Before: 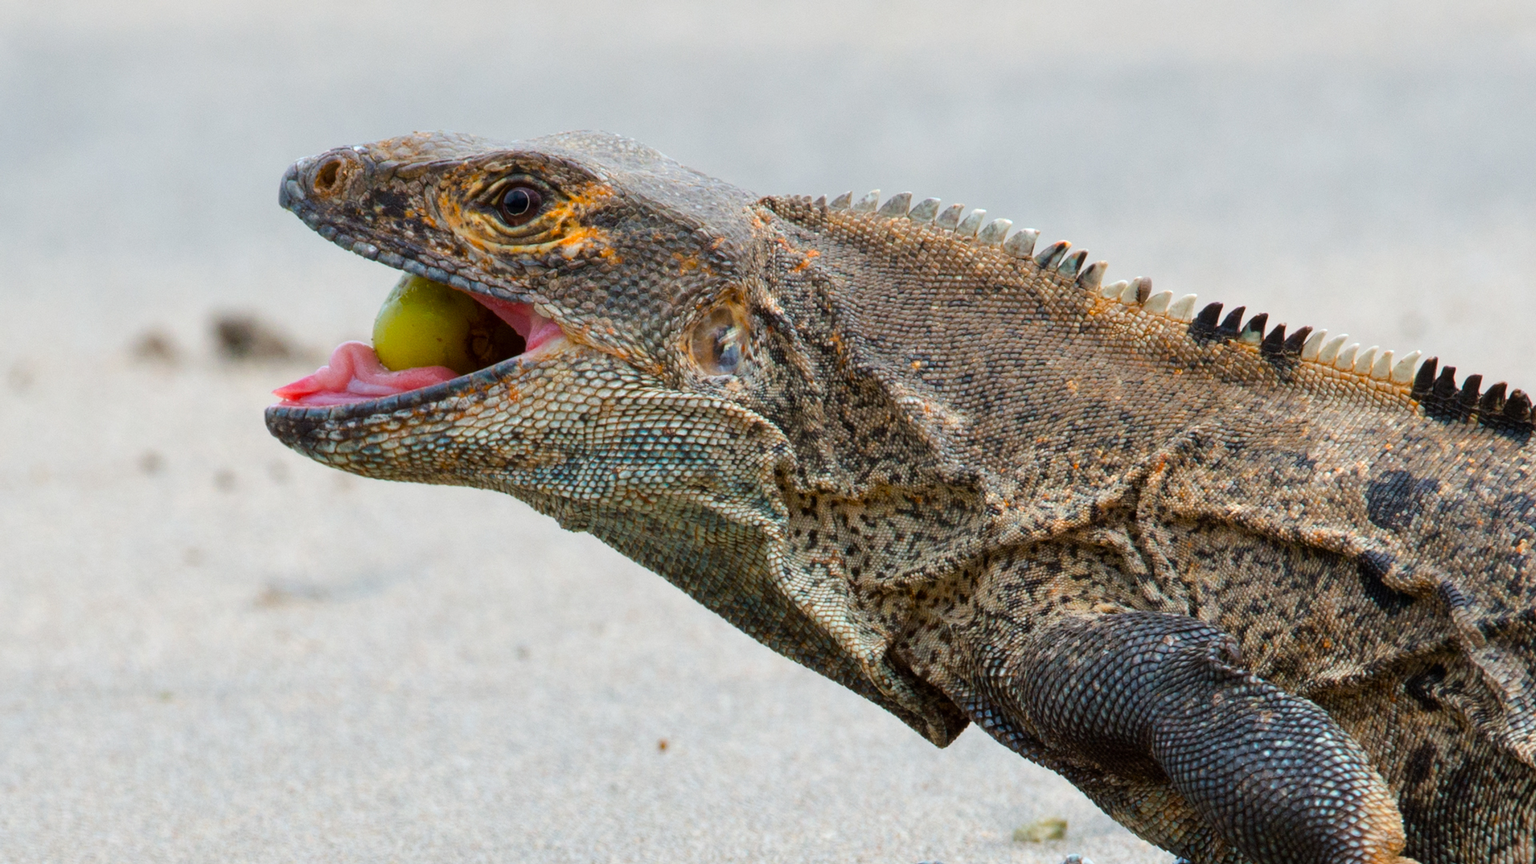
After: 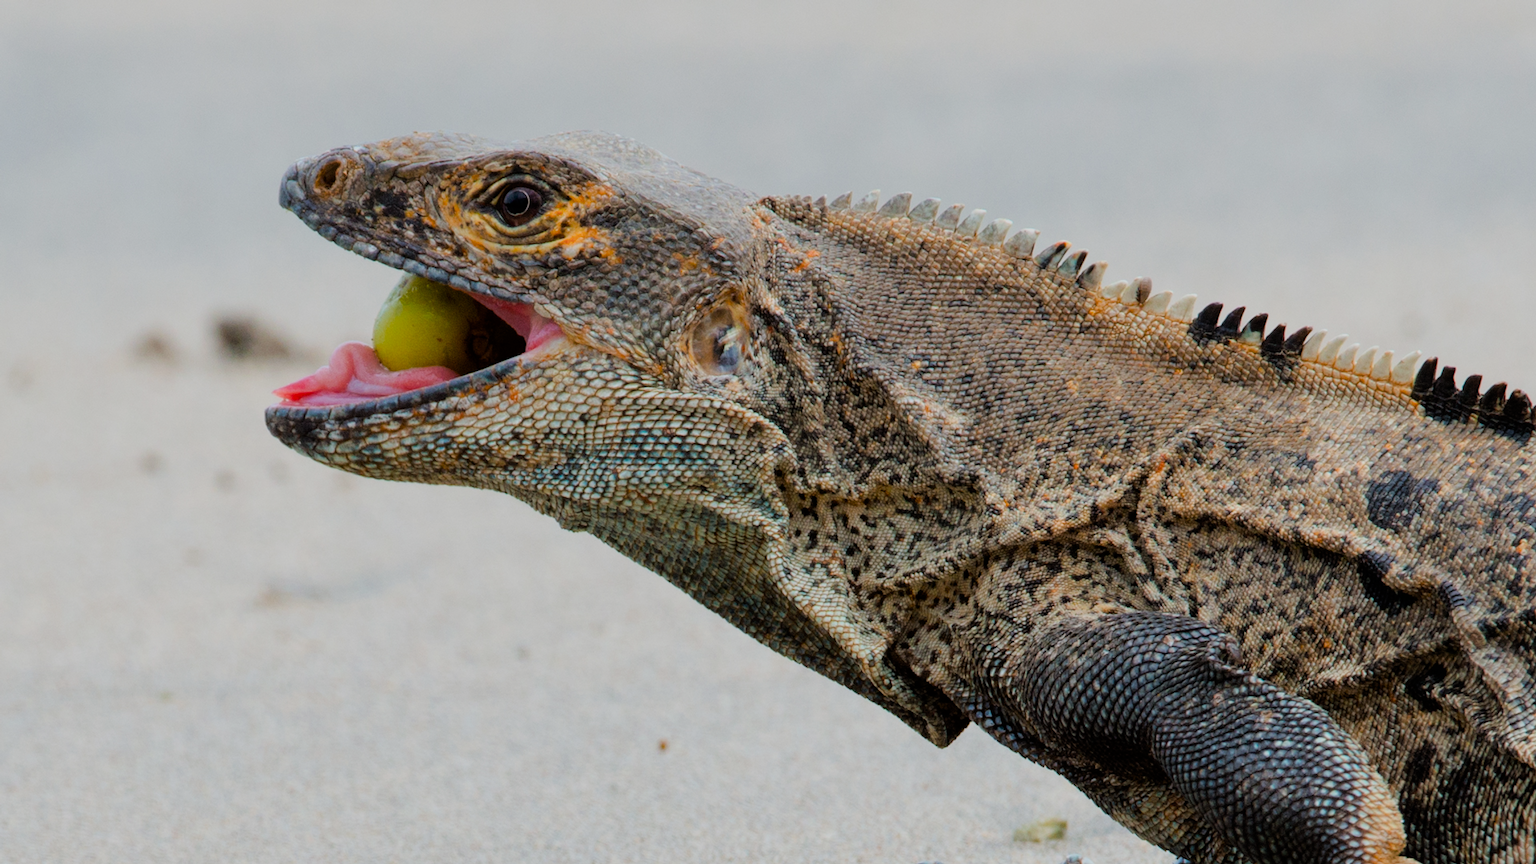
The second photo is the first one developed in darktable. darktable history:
filmic rgb: black relative exposure -7.65 EV, white relative exposure 4.56 EV, hardness 3.61
vibrance: vibrance 15%
